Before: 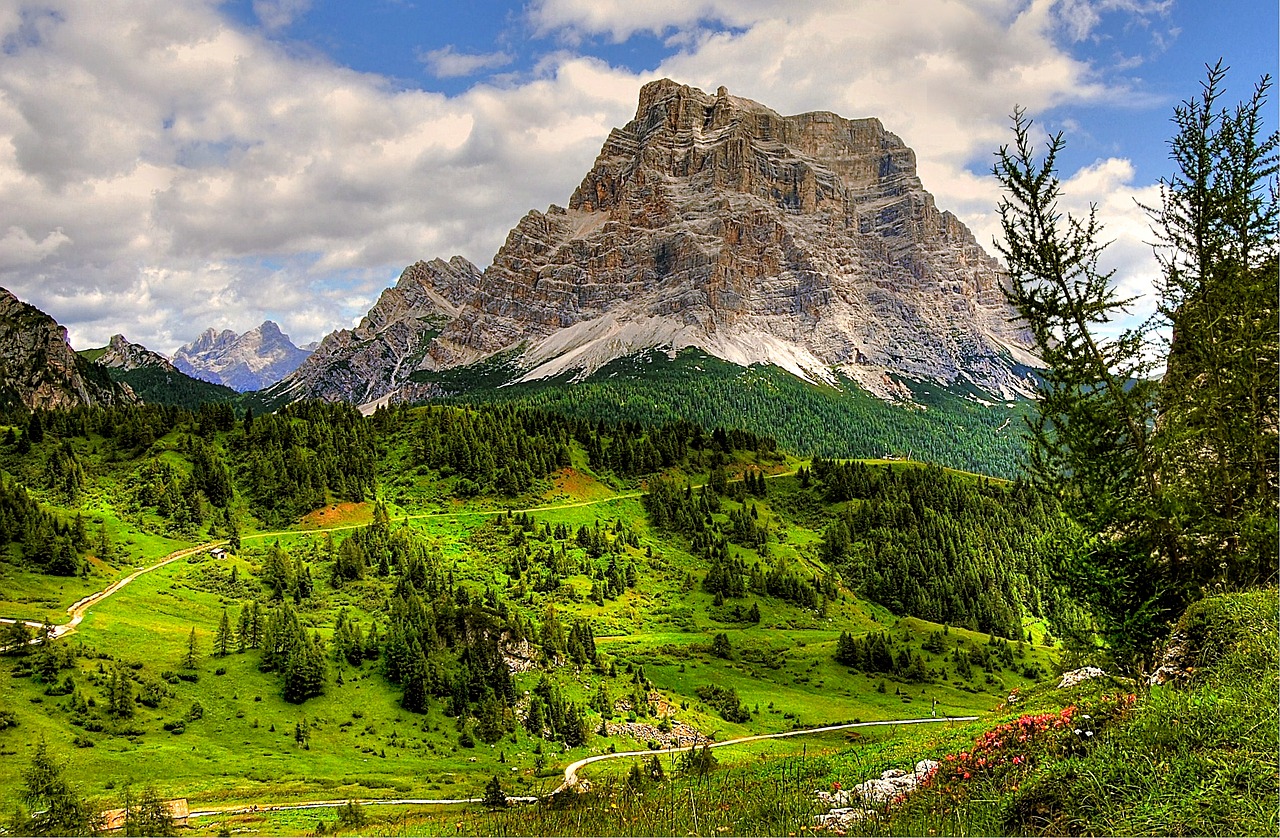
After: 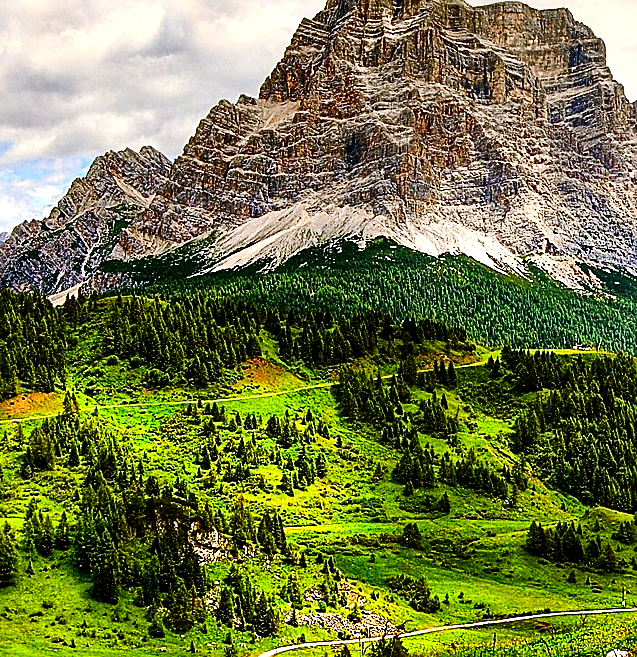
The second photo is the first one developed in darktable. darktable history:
exposure: black level correction 0, exposure 0.499 EV, compensate highlight preservation false
contrast brightness saturation: contrast 0.24, brightness -0.234, saturation 0.145
shadows and highlights: shadows 52.02, highlights -28.59, soften with gaussian
crop and rotate: angle 0.017°, left 24.242%, top 13.125%, right 25.932%, bottom 8.375%
sharpen: on, module defaults
